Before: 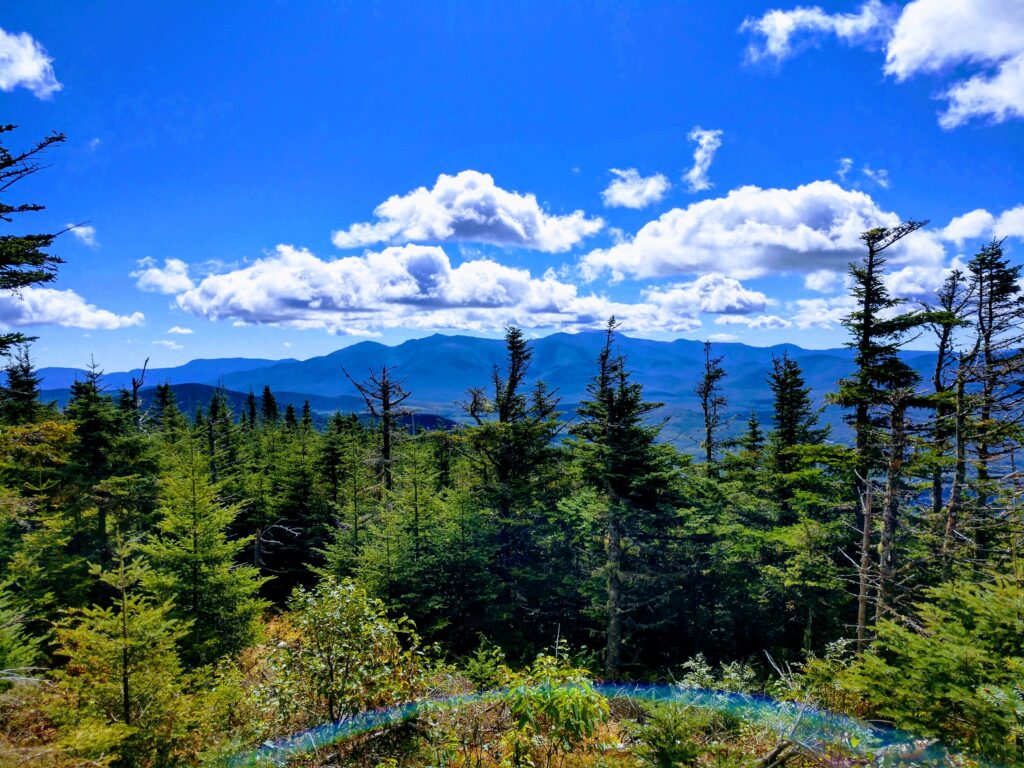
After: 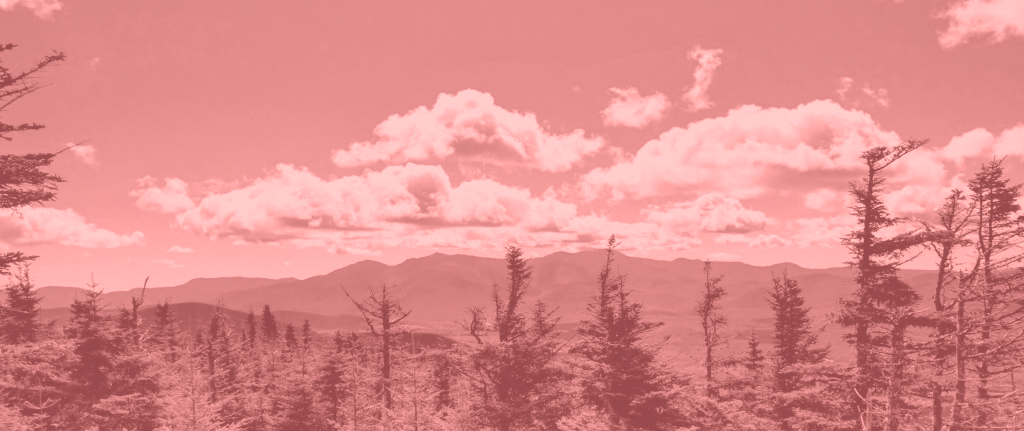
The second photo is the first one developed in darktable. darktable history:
crop and rotate: top 10.605%, bottom 33.274%
colorize: saturation 51%, source mix 50.67%, lightness 50.67%
